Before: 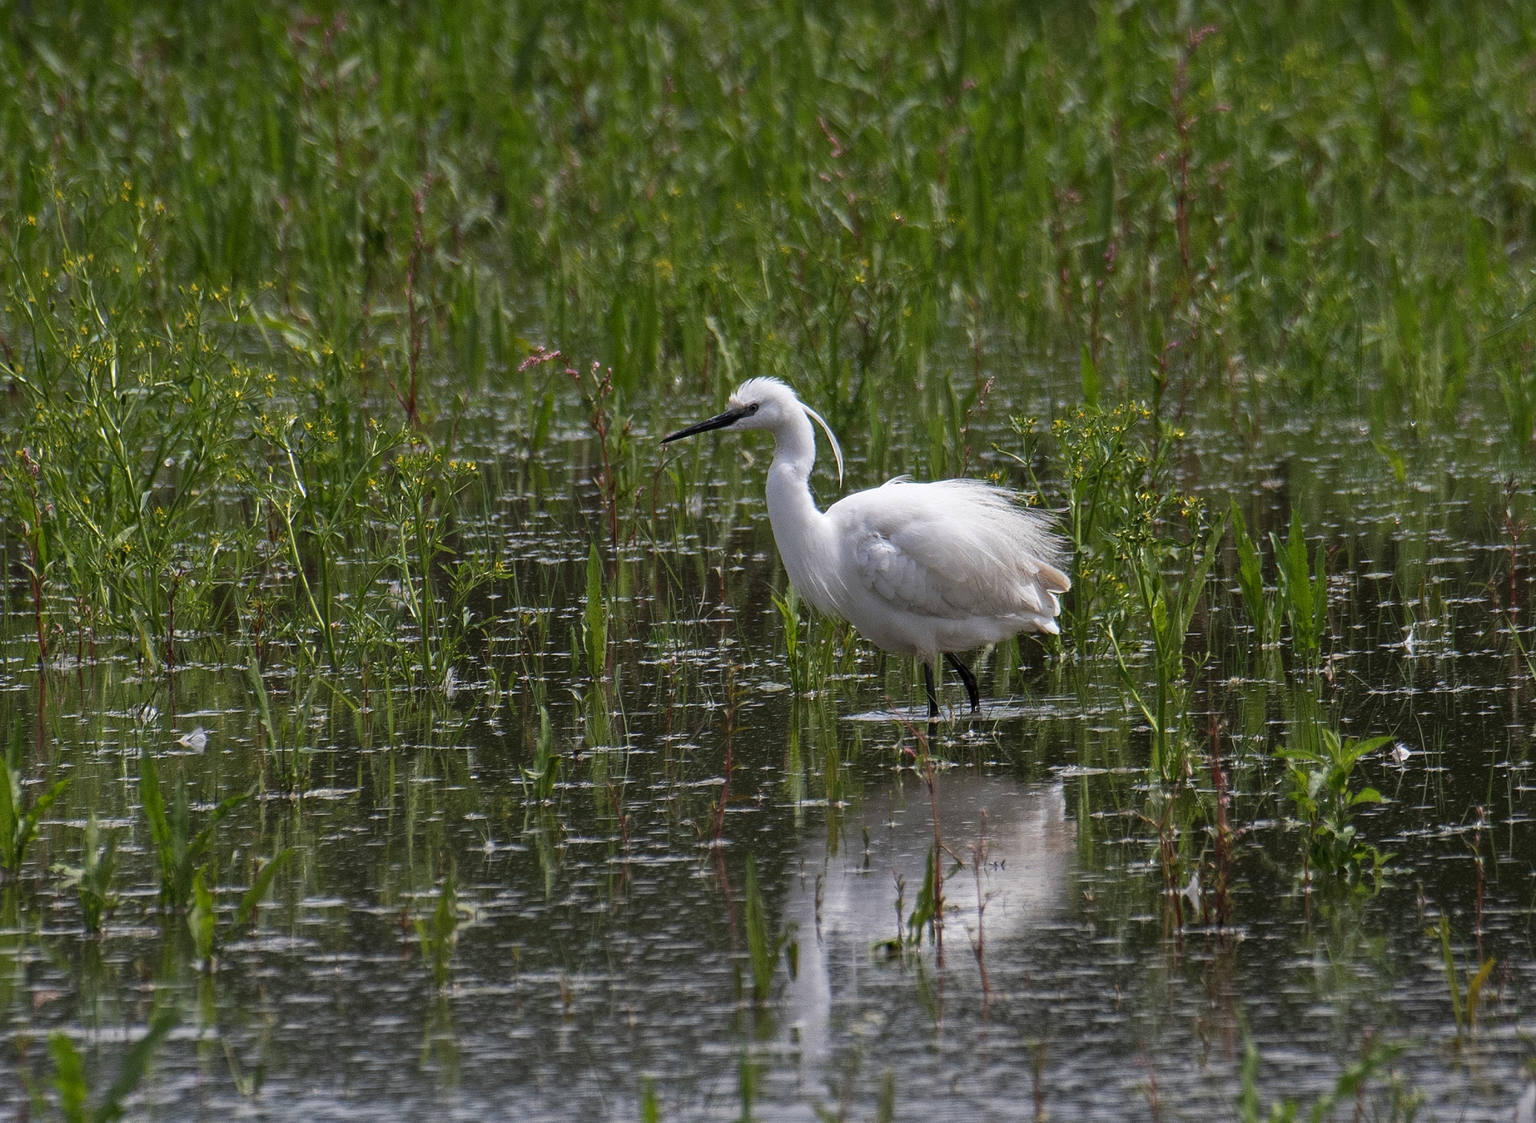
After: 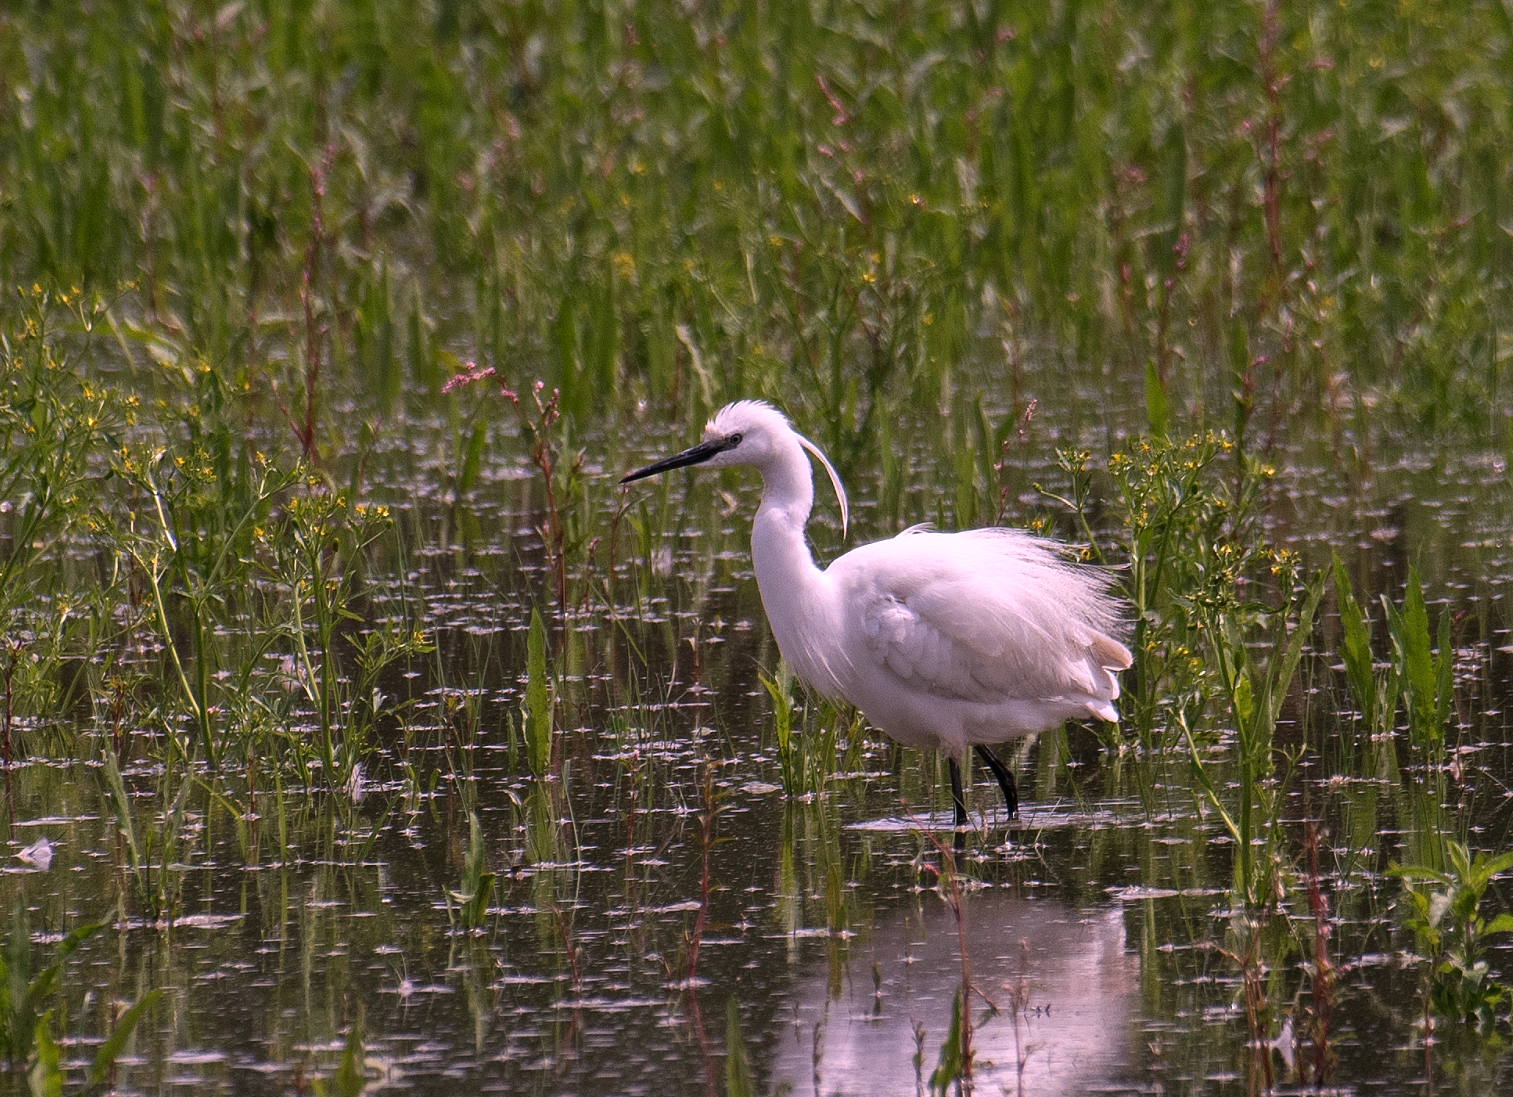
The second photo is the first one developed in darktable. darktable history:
white balance: red 1.188, blue 1.11
crop and rotate: left 10.77%, top 5.1%, right 10.41%, bottom 16.76%
